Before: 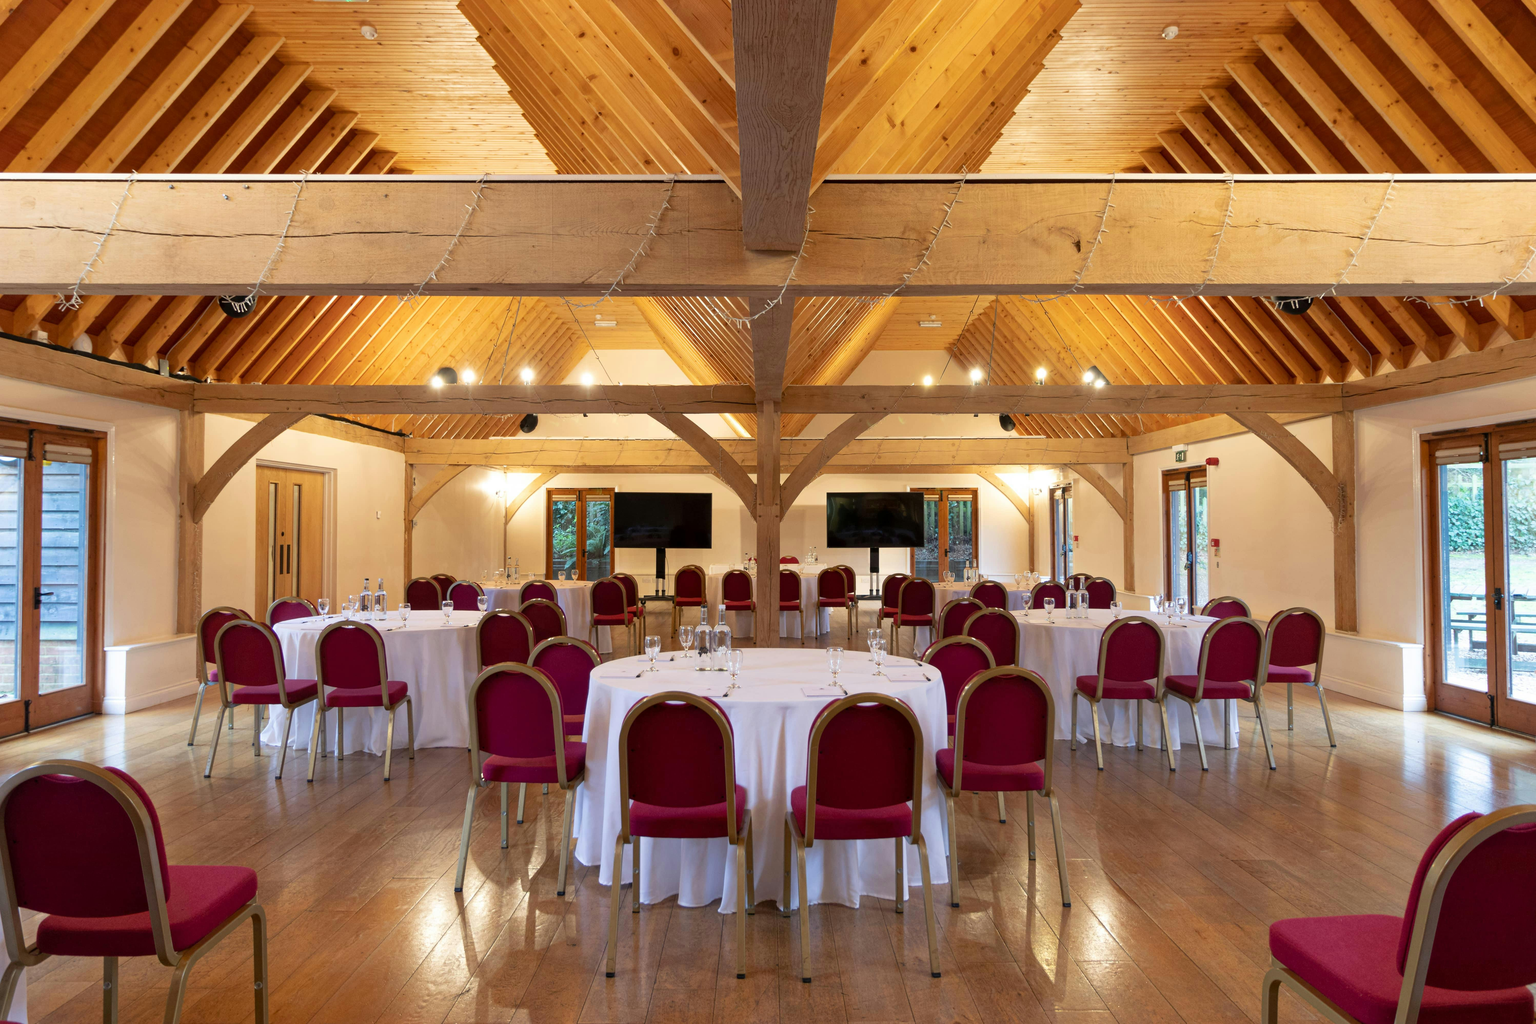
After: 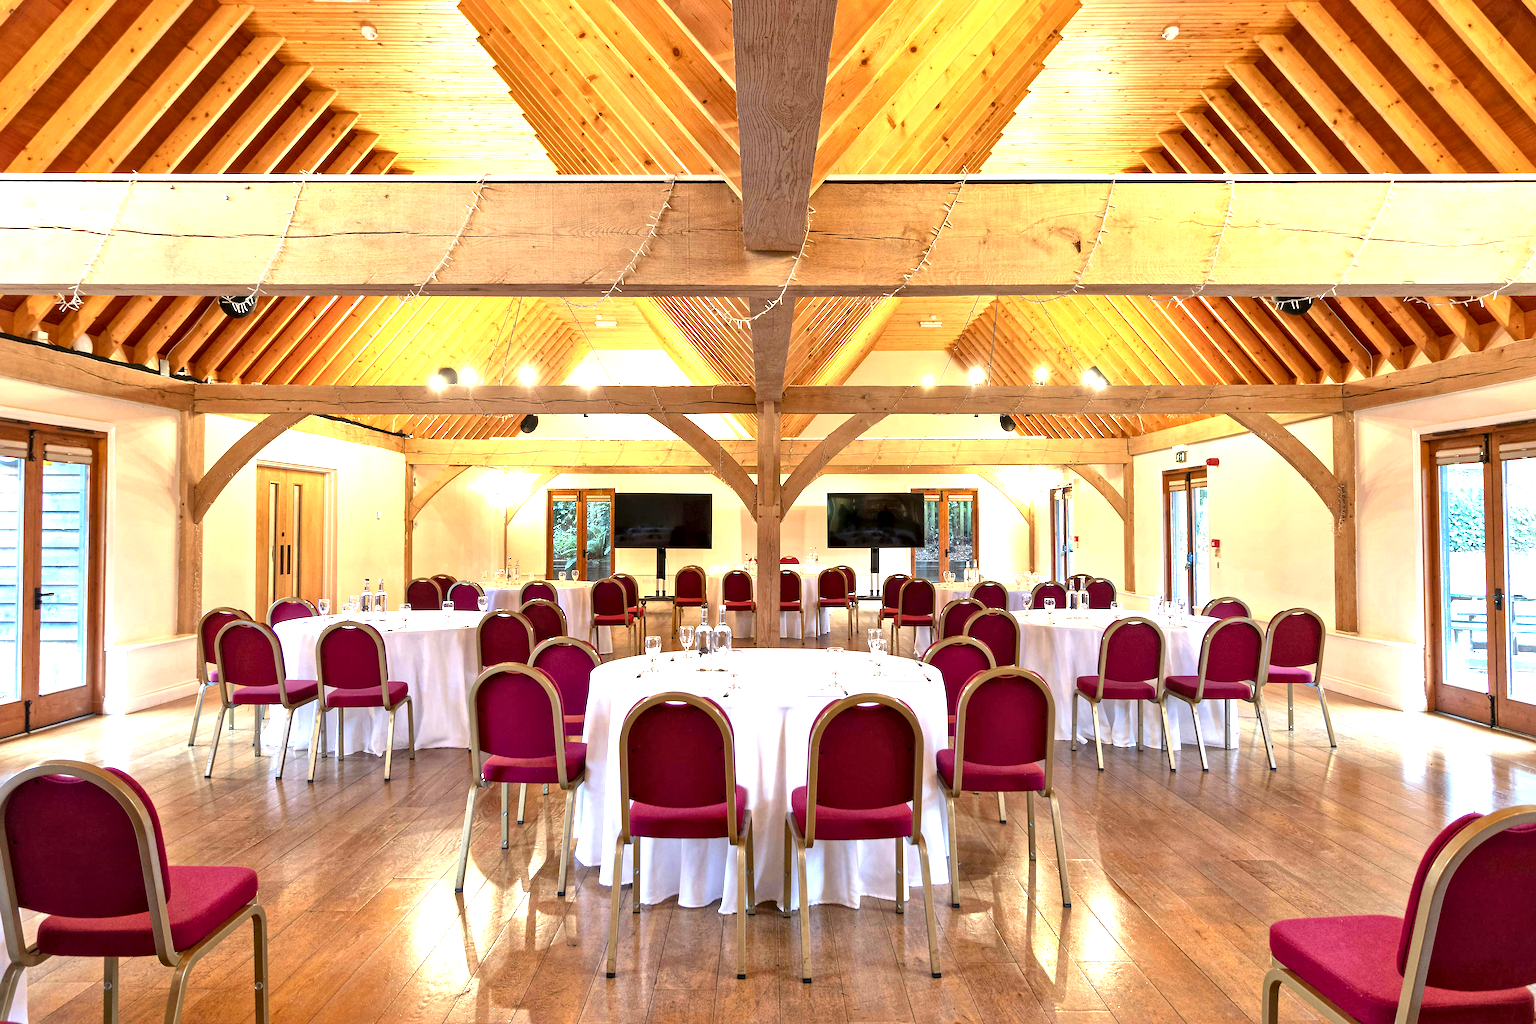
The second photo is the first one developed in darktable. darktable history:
local contrast: mode bilateral grid, contrast 24, coarseness 60, detail 150%, midtone range 0.2
exposure: black level correction 0, exposure 1.2 EV, compensate exposure bias true, compensate highlight preservation false
sharpen: radius 1.375, amount 1.247, threshold 0.754
